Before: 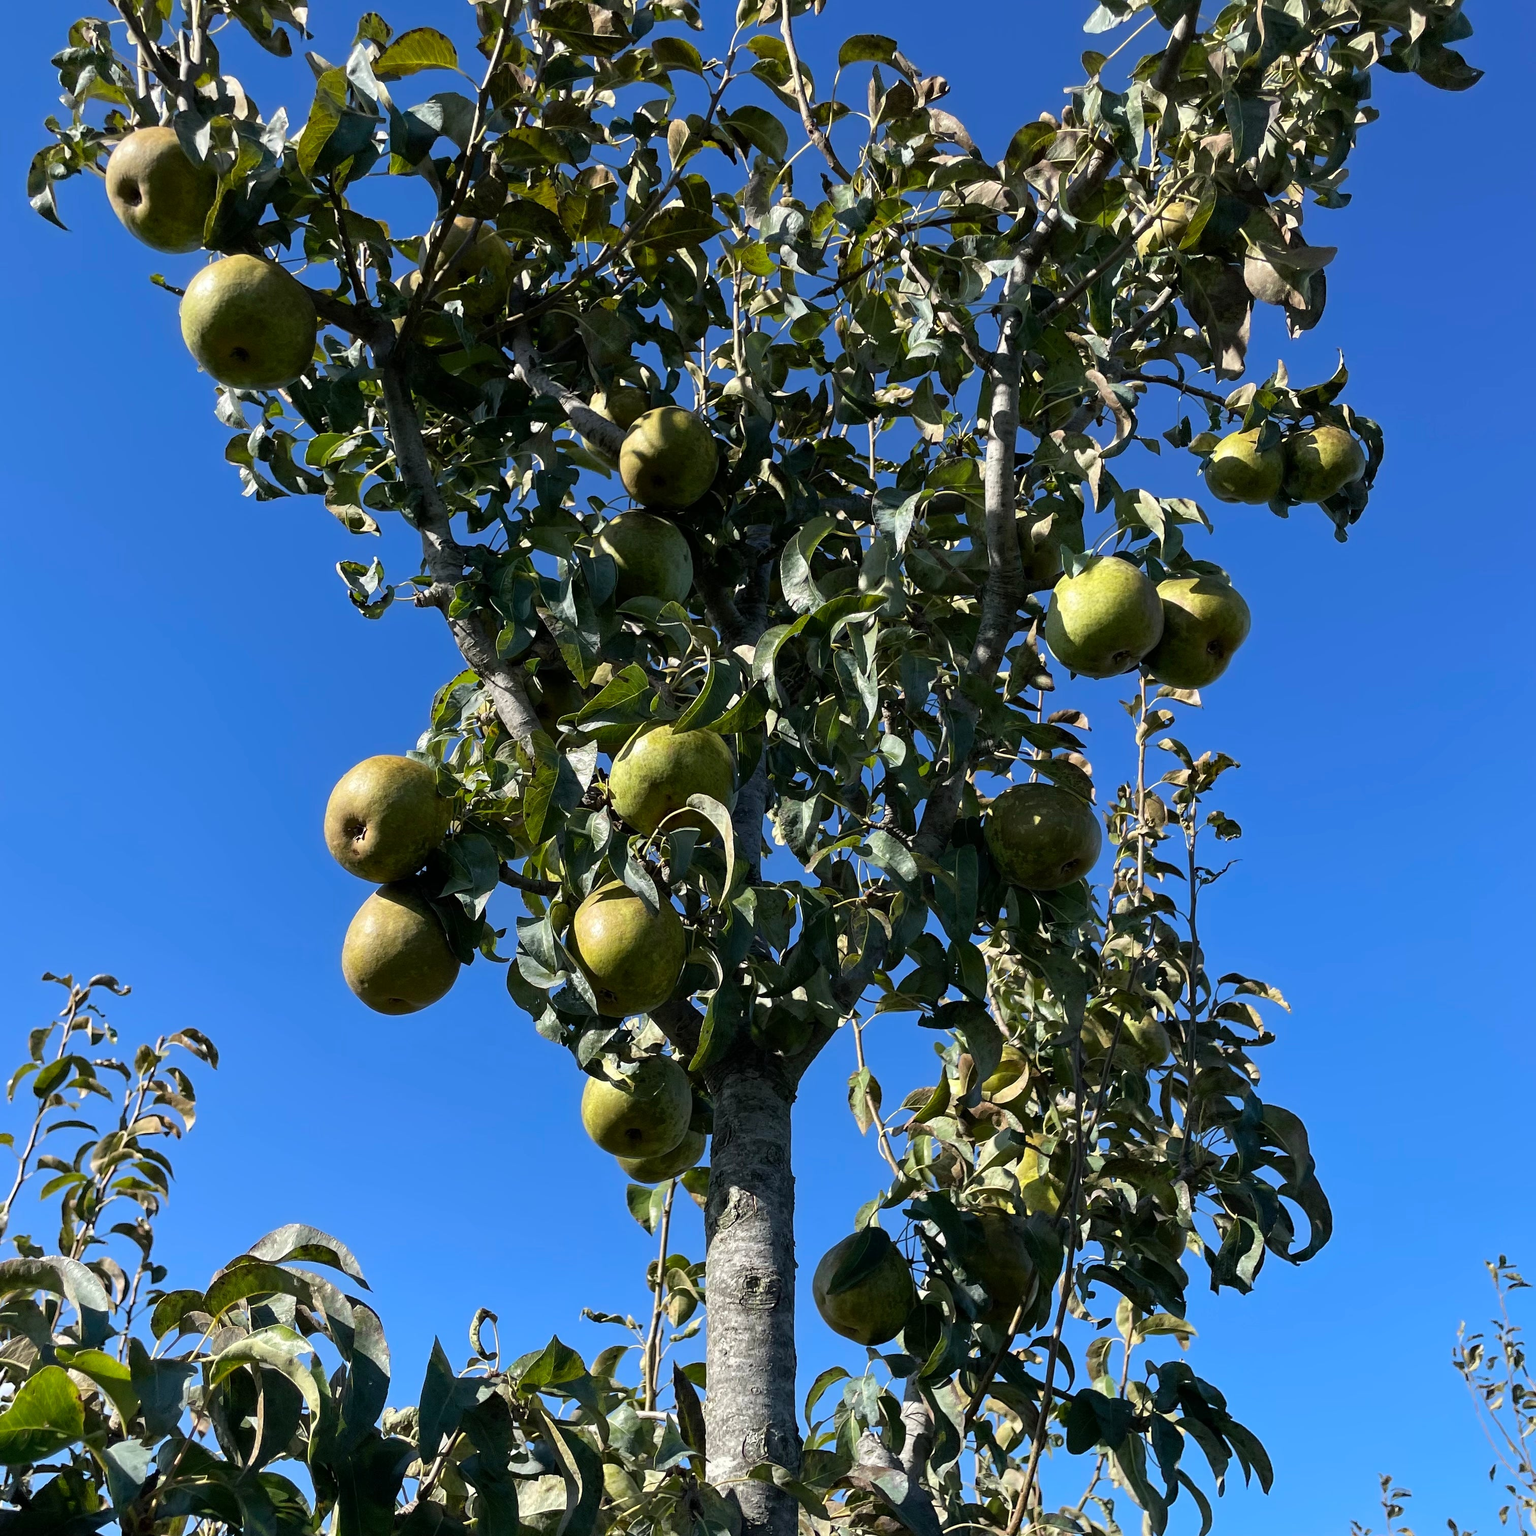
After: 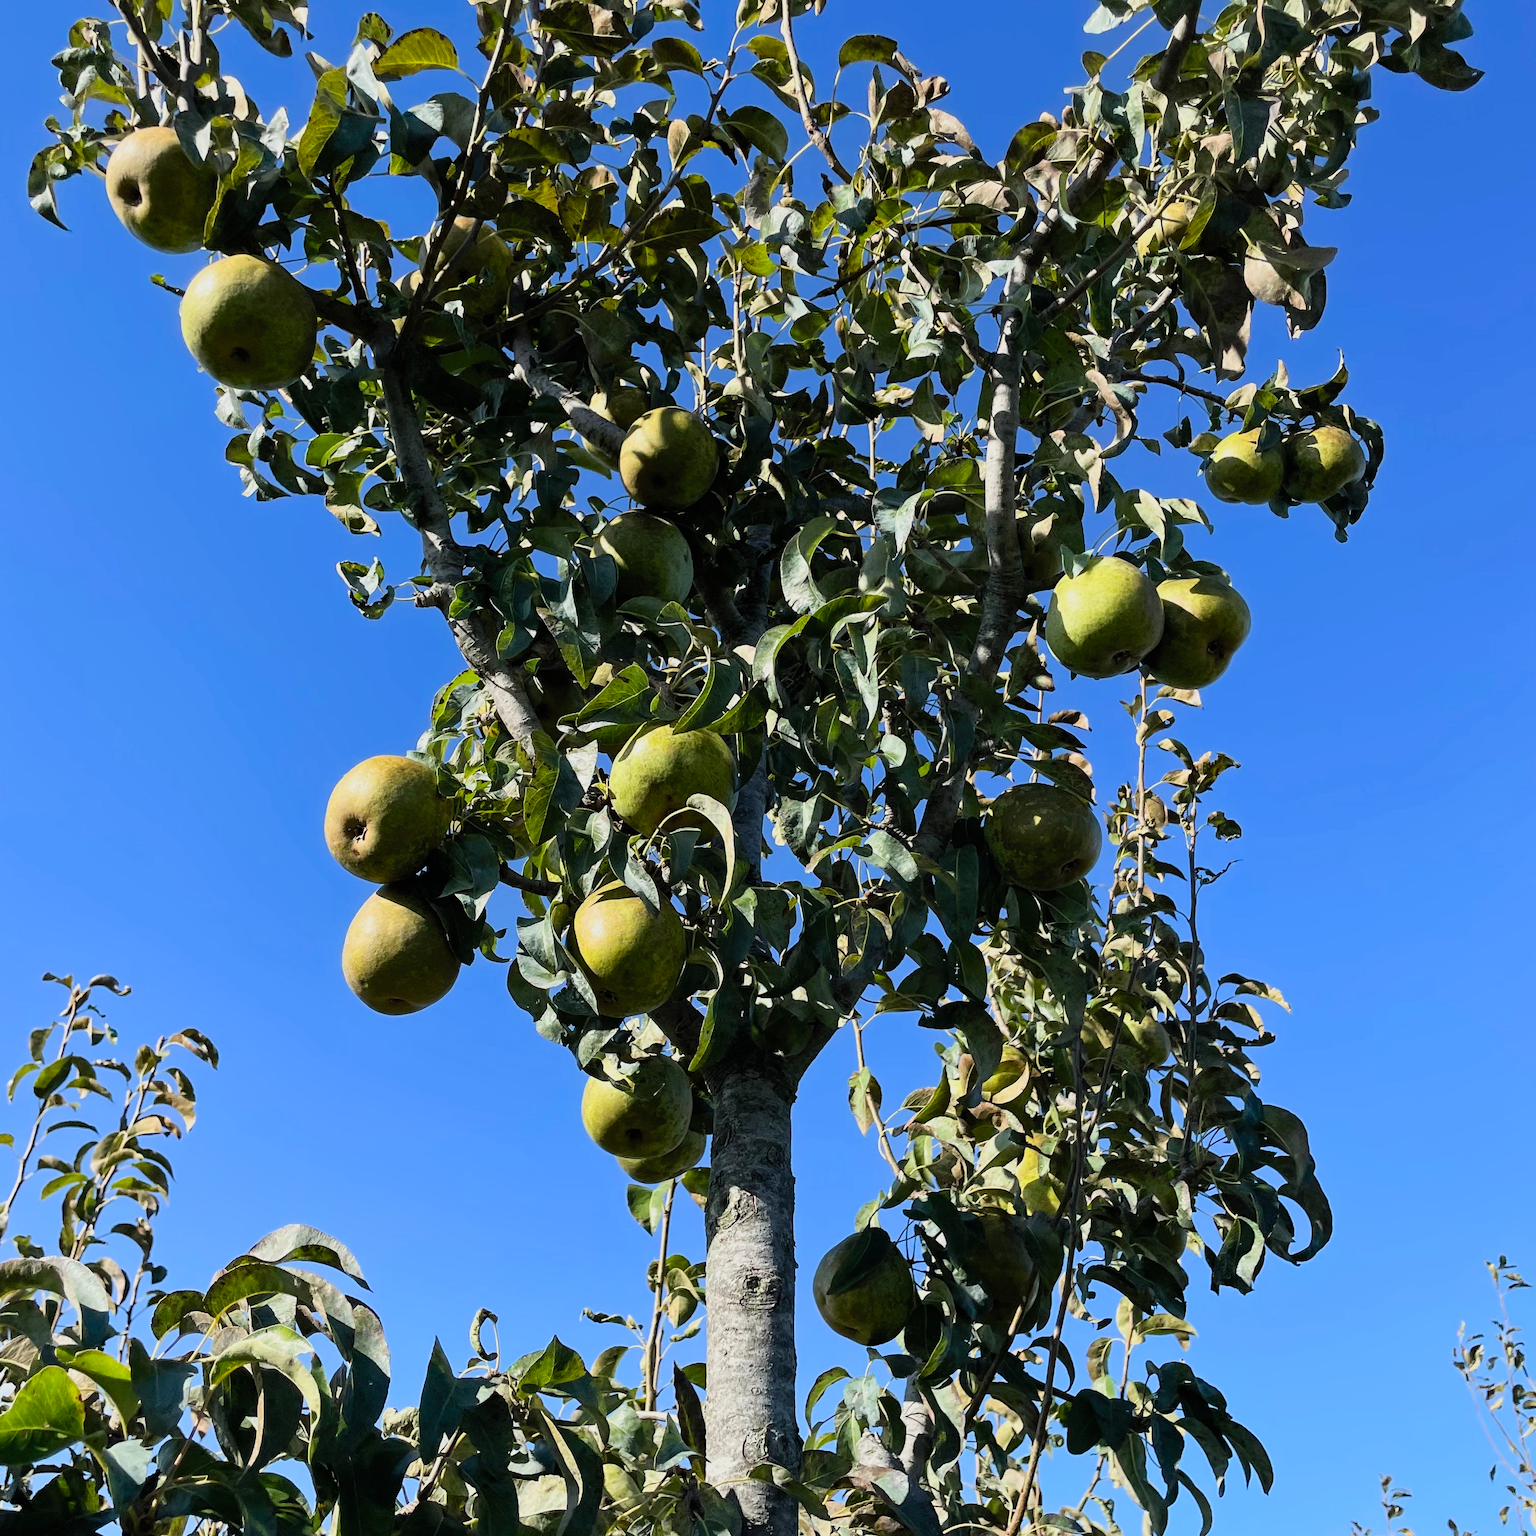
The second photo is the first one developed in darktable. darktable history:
contrast brightness saturation: contrast 0.2, brightness 0.16, saturation 0.22
filmic rgb: black relative exposure -16 EV, white relative exposure 4.97 EV, hardness 6.25
